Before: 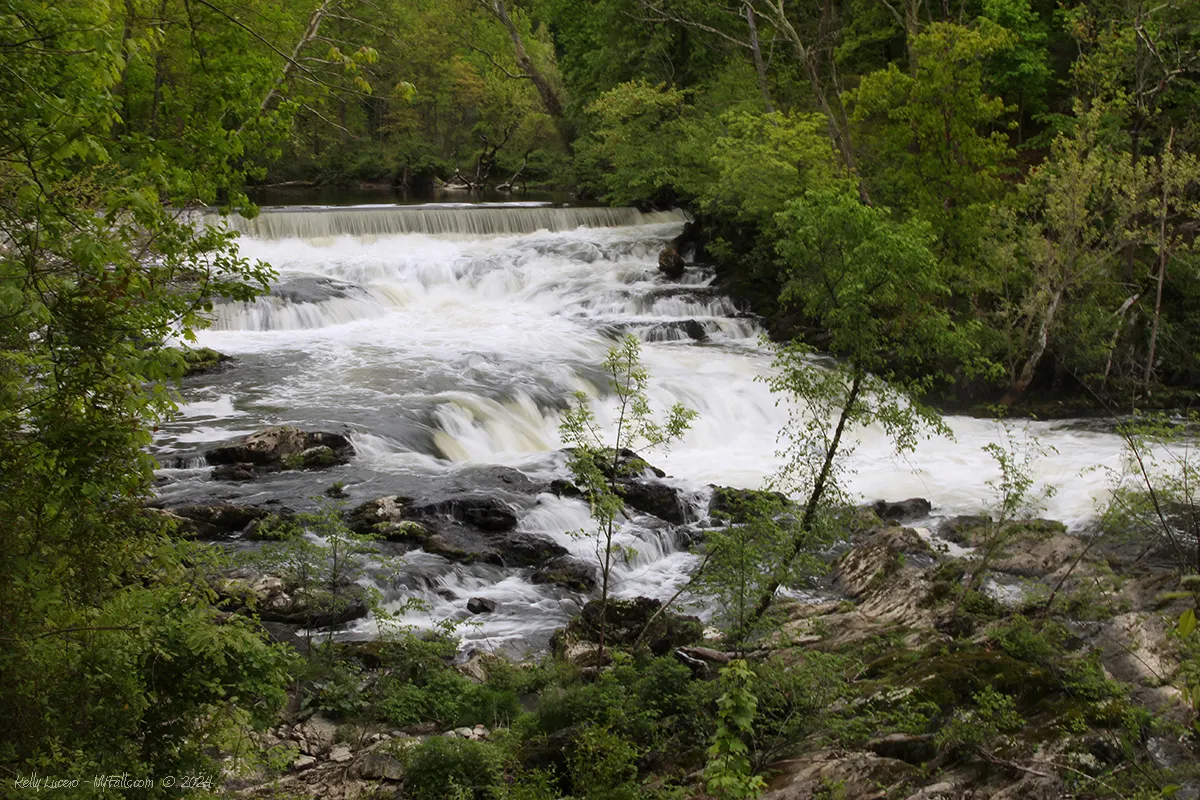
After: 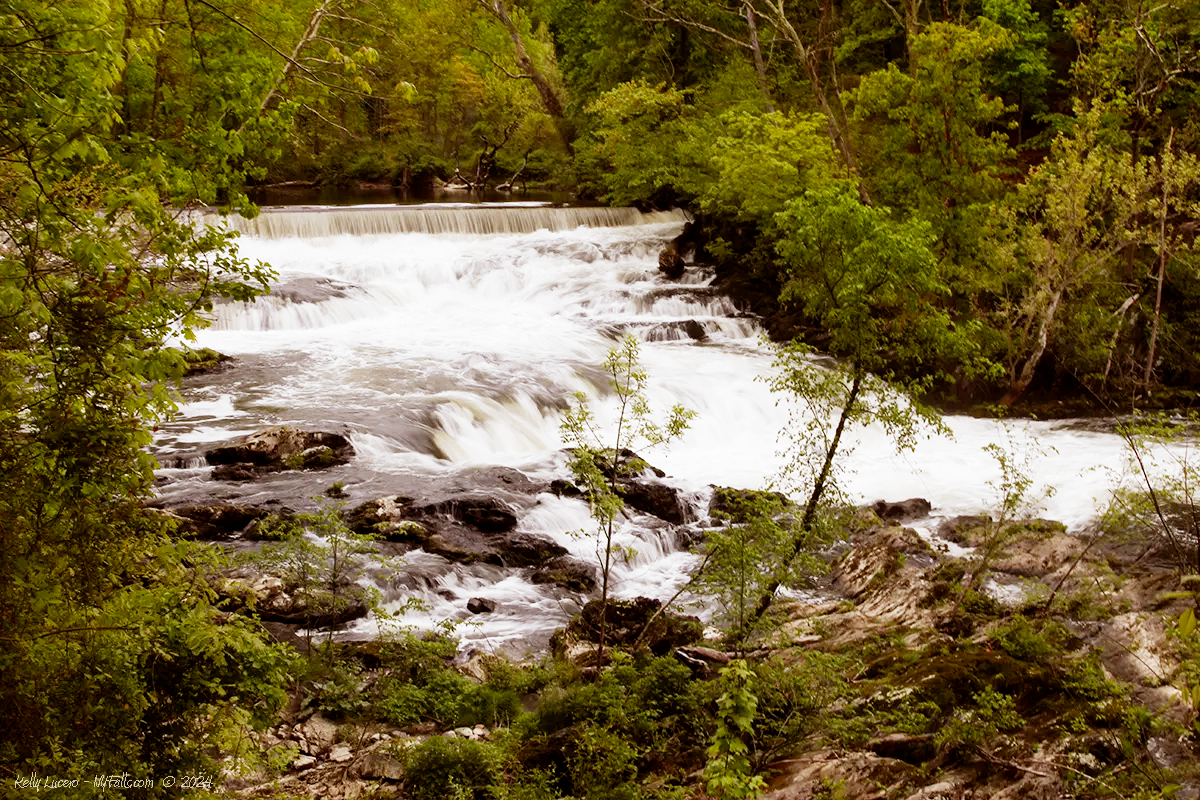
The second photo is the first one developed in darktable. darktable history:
rgb levels: mode RGB, independent channels, levels [[0, 0.5, 1], [0, 0.521, 1], [0, 0.536, 1]]
filmic rgb: middle gray luminance 9.23%, black relative exposure -10.55 EV, white relative exposure 3.45 EV, threshold 6 EV, target black luminance 0%, hardness 5.98, latitude 59.69%, contrast 1.087, highlights saturation mix 5%, shadows ↔ highlights balance 29.23%, add noise in highlights 0, preserve chrominance no, color science v3 (2019), use custom middle-gray values true, iterations of high-quality reconstruction 0, contrast in highlights soft, enable highlight reconstruction true
